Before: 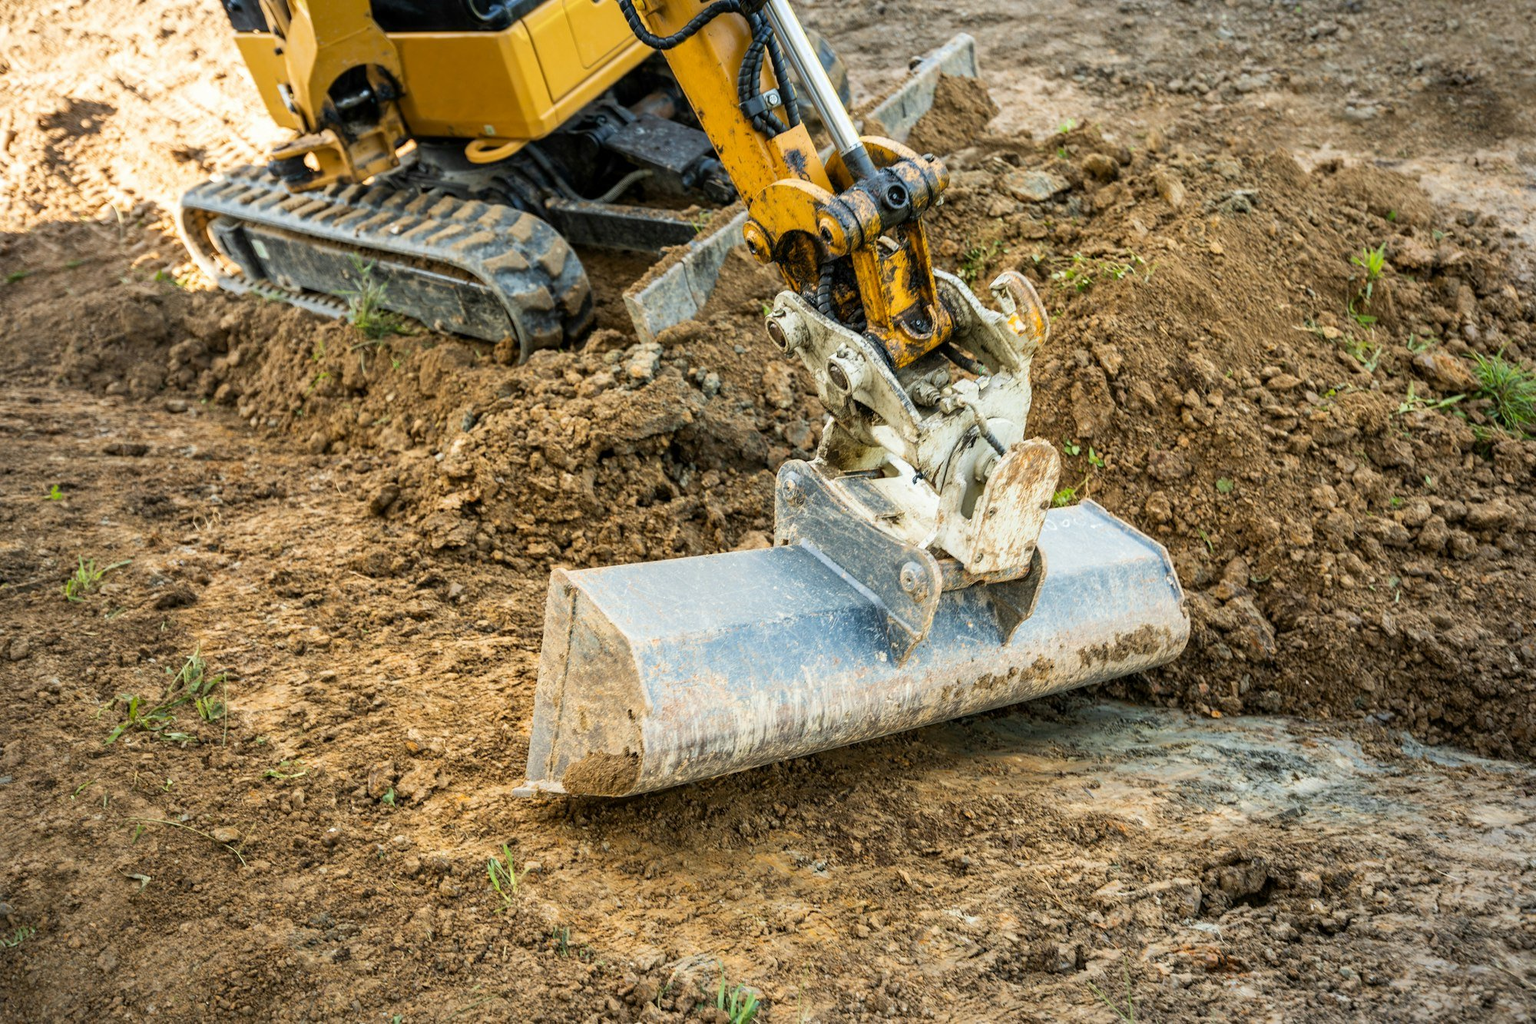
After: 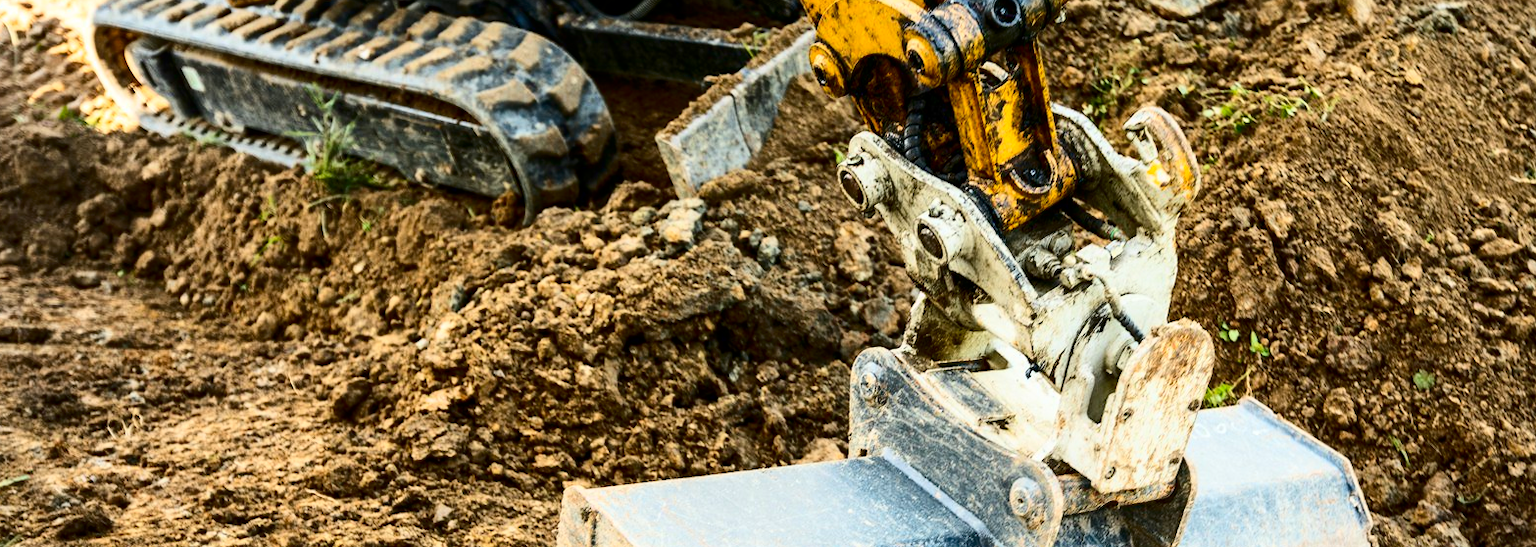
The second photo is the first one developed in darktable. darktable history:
contrast brightness saturation: contrast 0.326, brightness -0.07, saturation 0.167
crop: left 7.122%, top 18.363%, right 14.514%, bottom 39.647%
